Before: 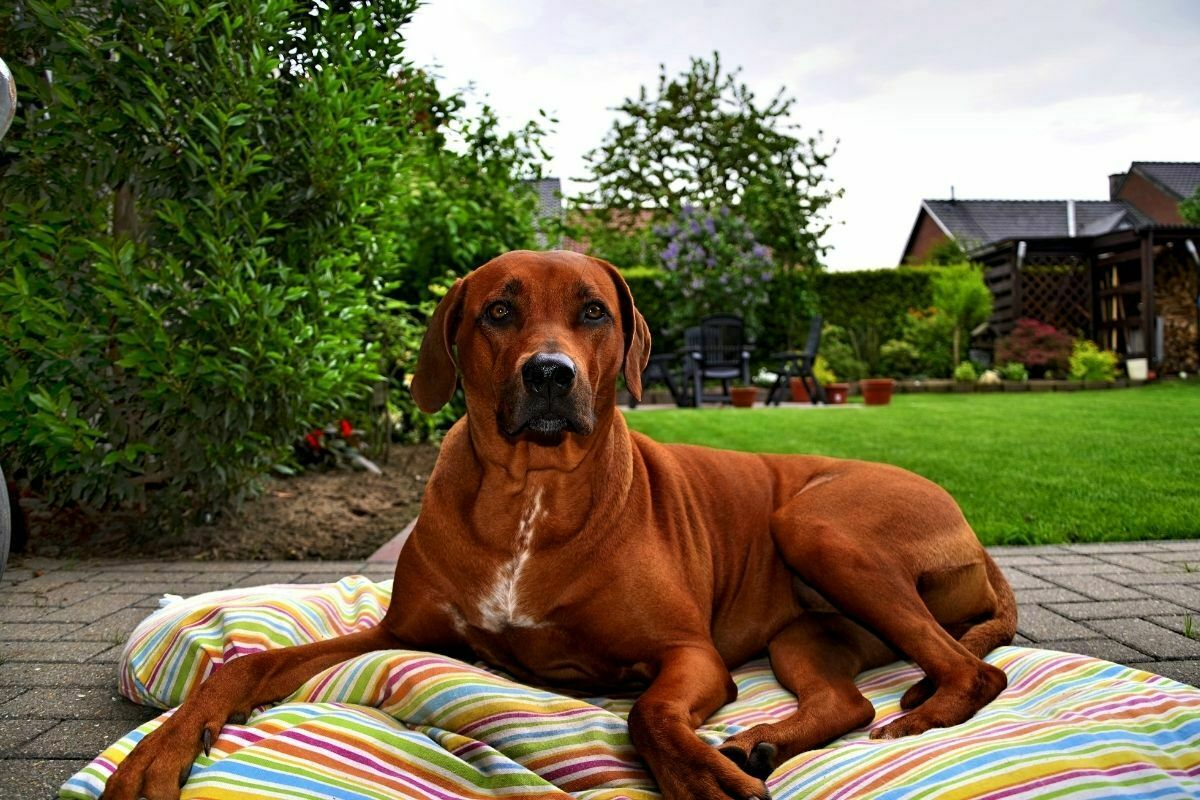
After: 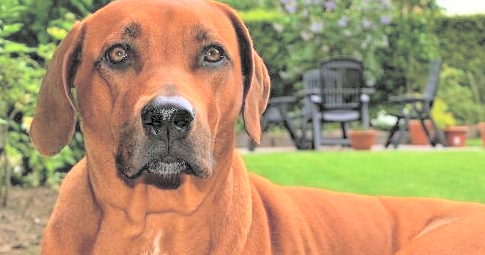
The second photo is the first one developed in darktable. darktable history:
contrast brightness saturation: brightness 1
crop: left 31.751%, top 32.172%, right 27.8%, bottom 35.83%
